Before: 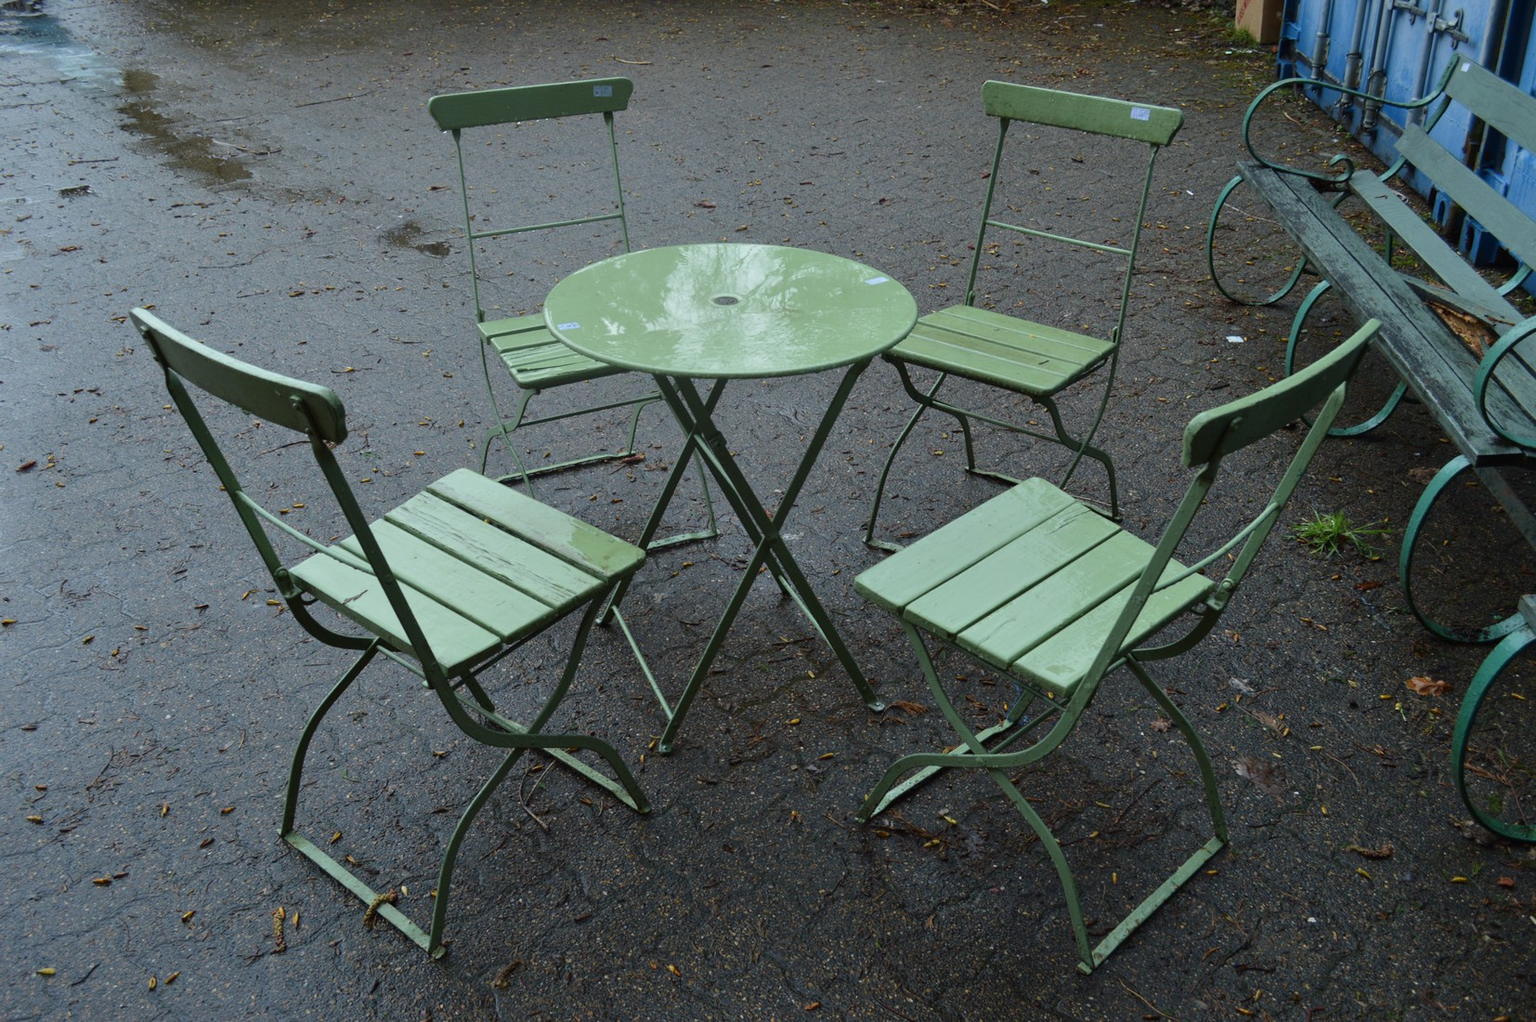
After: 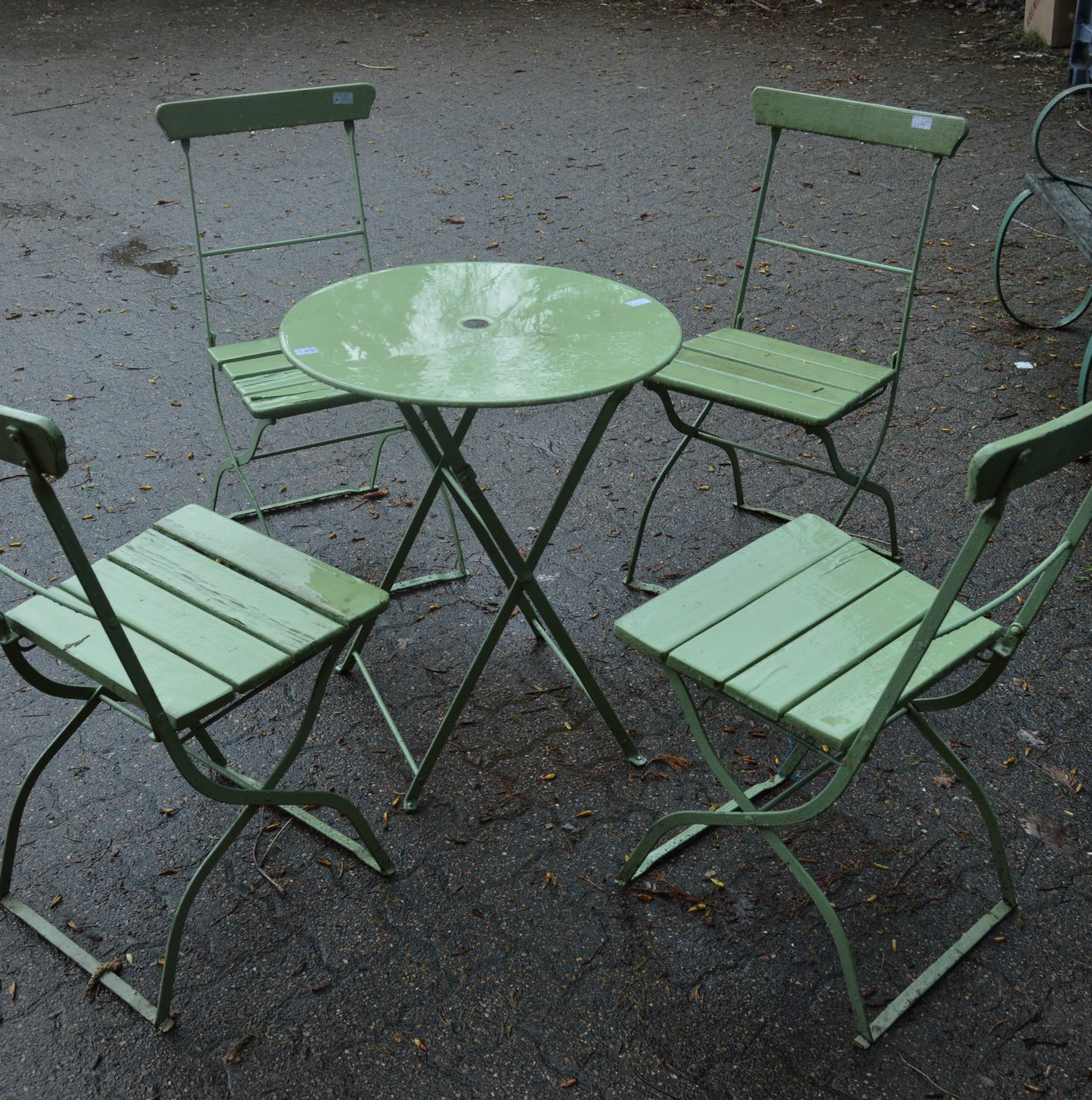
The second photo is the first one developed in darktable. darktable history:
exposure: compensate exposure bias true, compensate highlight preservation false
crop and rotate: left 18.506%, right 15.47%
vignetting: fall-off start 89.07%, fall-off radius 43.33%, brightness -0.153, width/height ratio 1.165
